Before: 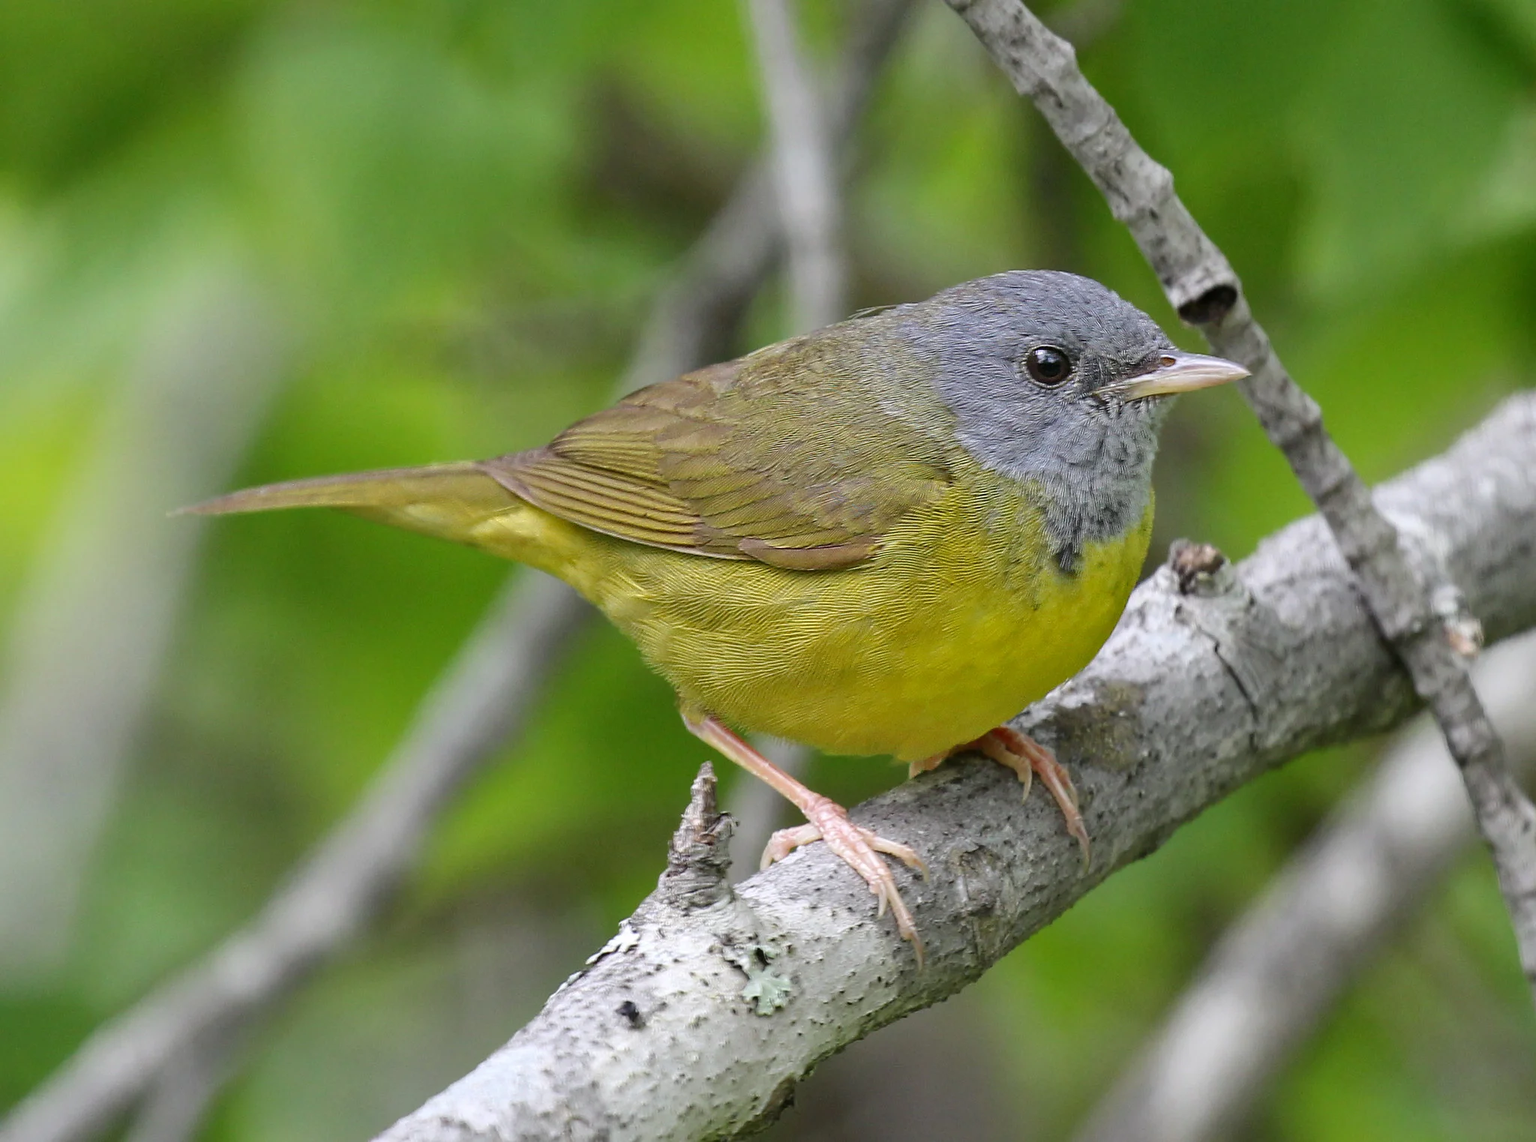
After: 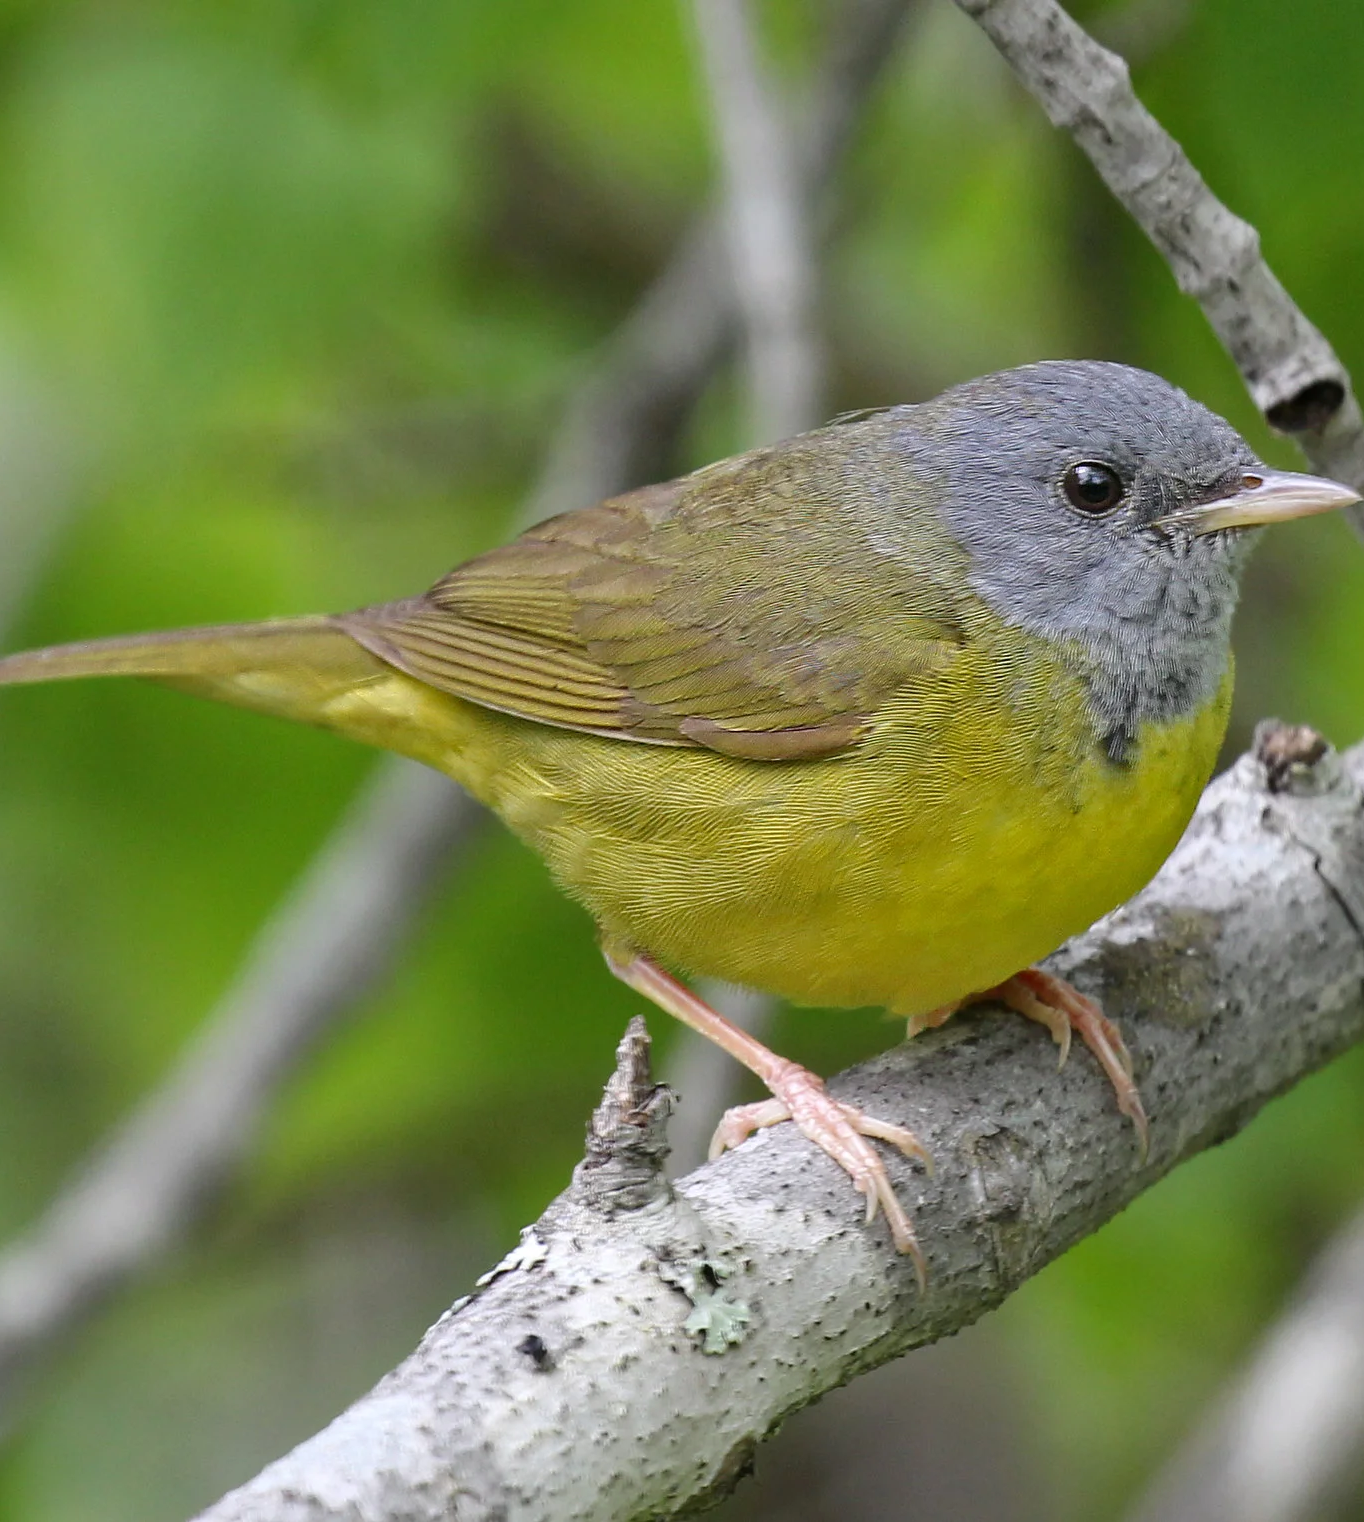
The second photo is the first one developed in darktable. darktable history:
crop and rotate: left 14.902%, right 18.482%
tone equalizer: on, module defaults
